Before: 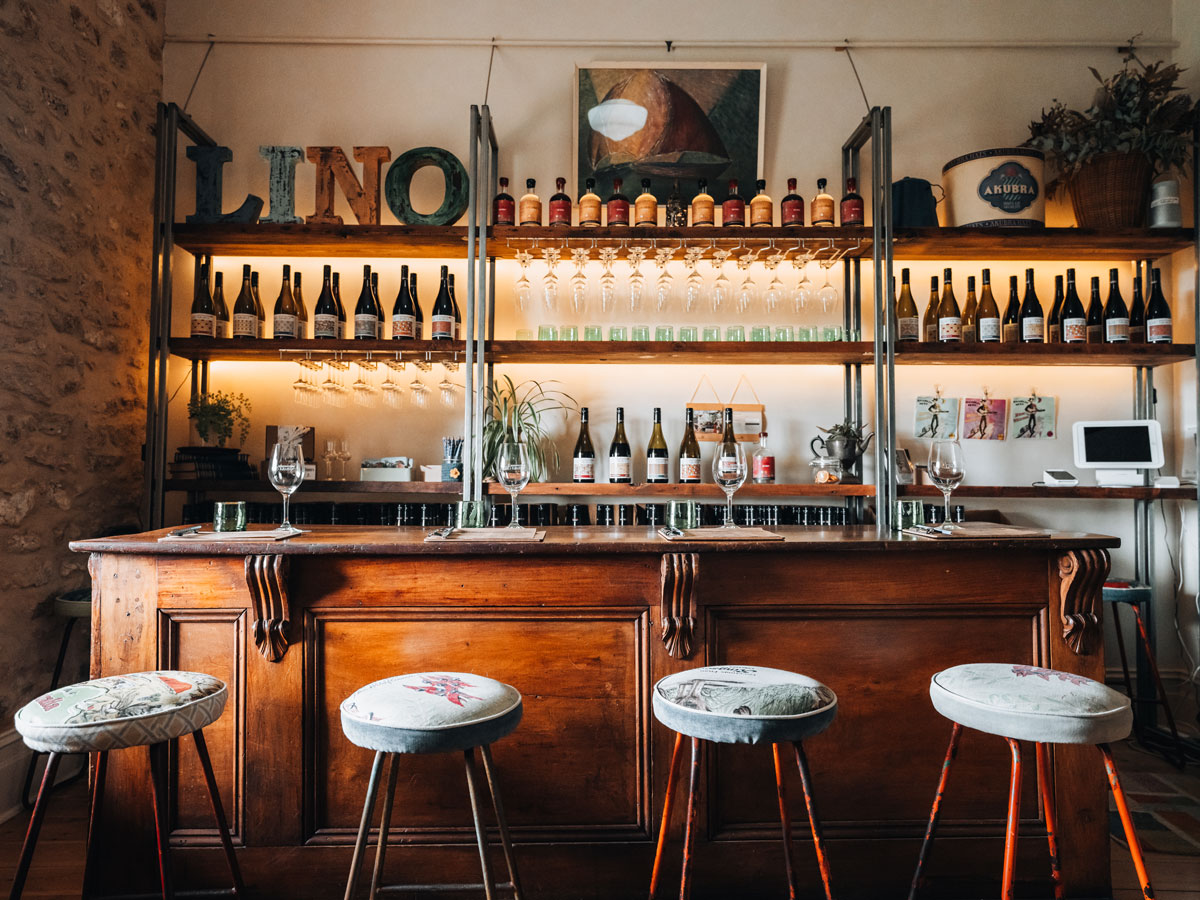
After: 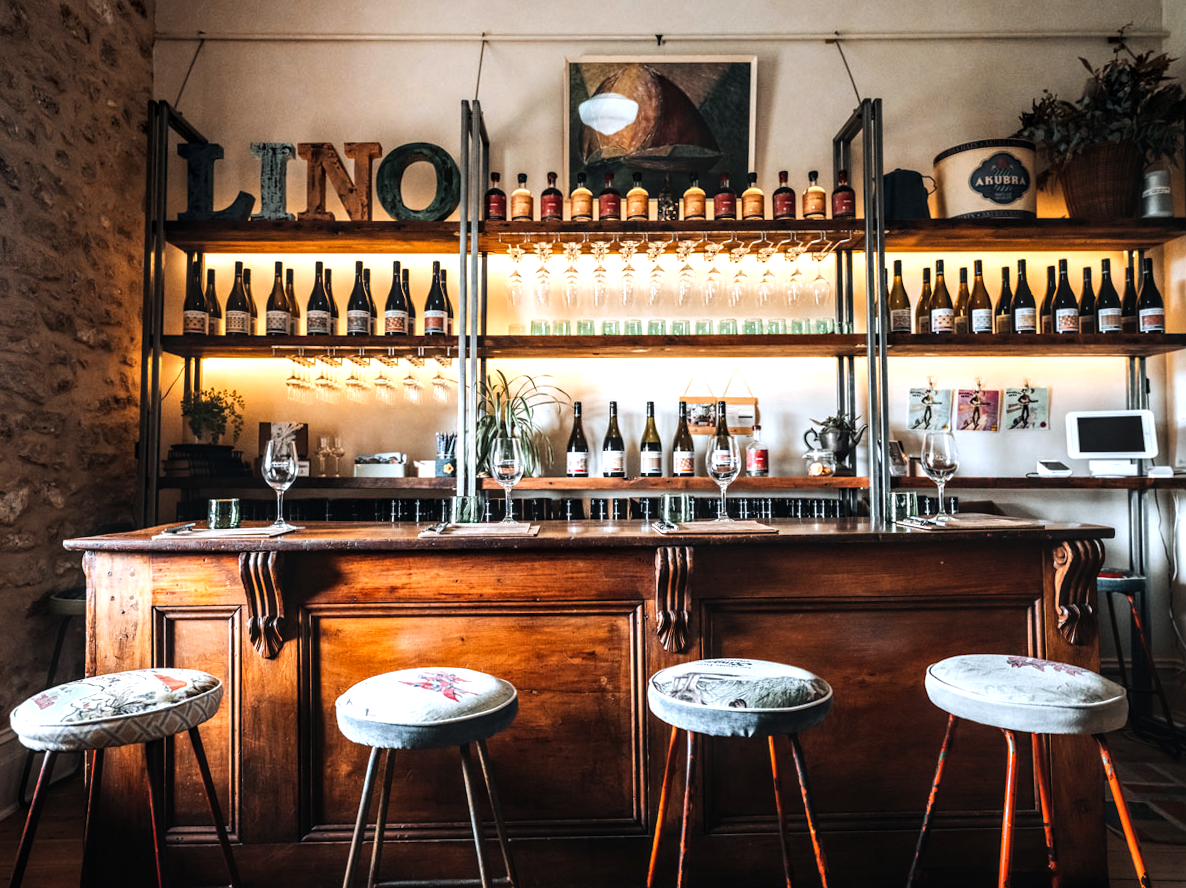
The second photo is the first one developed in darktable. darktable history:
local contrast: on, module defaults
white balance: red 0.974, blue 1.044
tone equalizer: -8 EV -0.75 EV, -7 EV -0.7 EV, -6 EV -0.6 EV, -5 EV -0.4 EV, -3 EV 0.4 EV, -2 EV 0.6 EV, -1 EV 0.7 EV, +0 EV 0.75 EV, edges refinement/feathering 500, mask exposure compensation -1.57 EV, preserve details no
rotate and perspective: rotation -0.45°, automatic cropping original format, crop left 0.008, crop right 0.992, crop top 0.012, crop bottom 0.988
